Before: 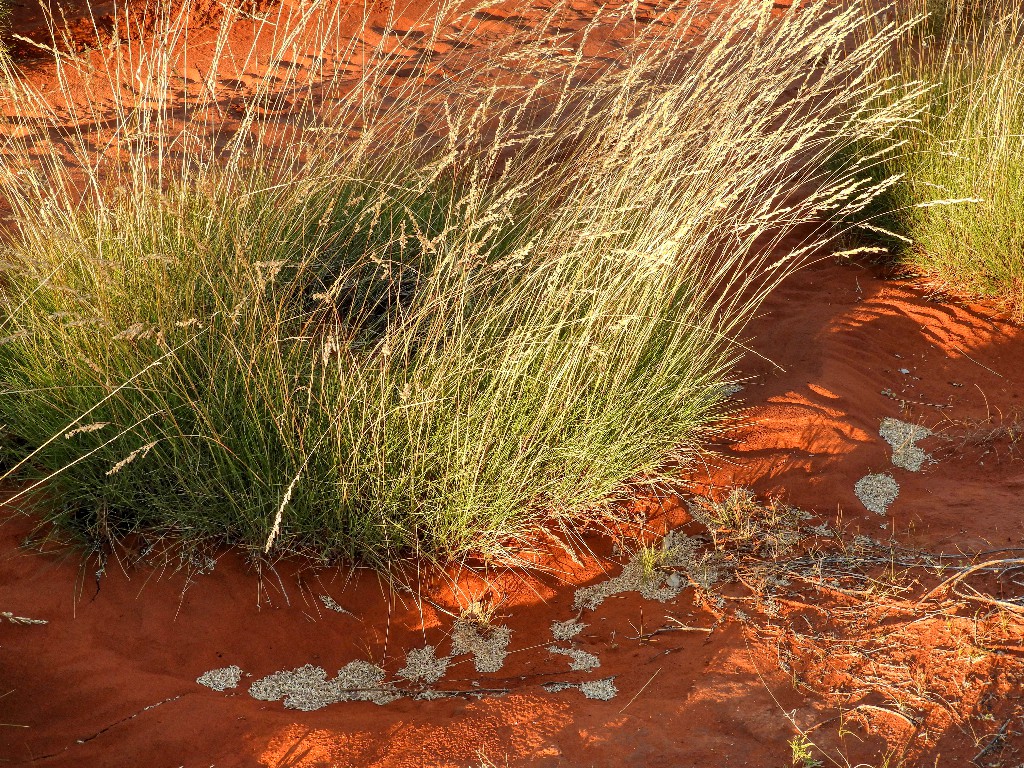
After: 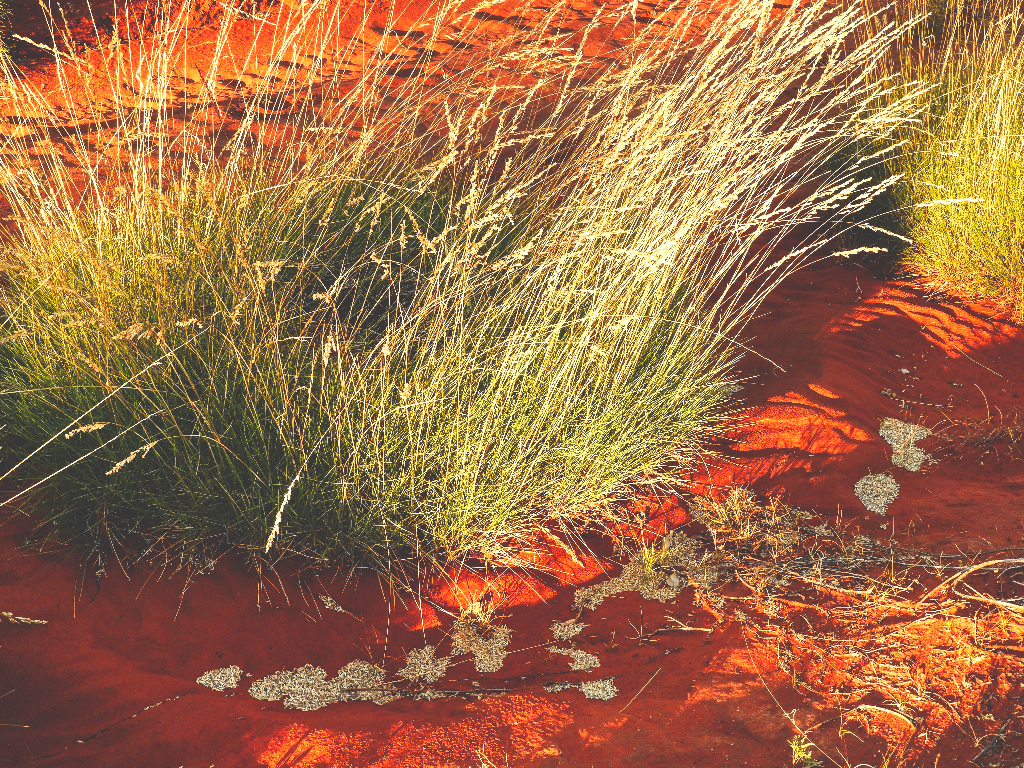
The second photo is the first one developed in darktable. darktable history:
base curve: curves: ch0 [(0, 0.036) (0.007, 0.037) (0.604, 0.887) (1, 1)], preserve colors none
color balance rgb: highlights gain › chroma 3.073%, highlights gain › hue 76.17°, perceptual saturation grading › global saturation 20%, perceptual saturation grading › highlights -24.943%, perceptual saturation grading › shadows 23.993%
